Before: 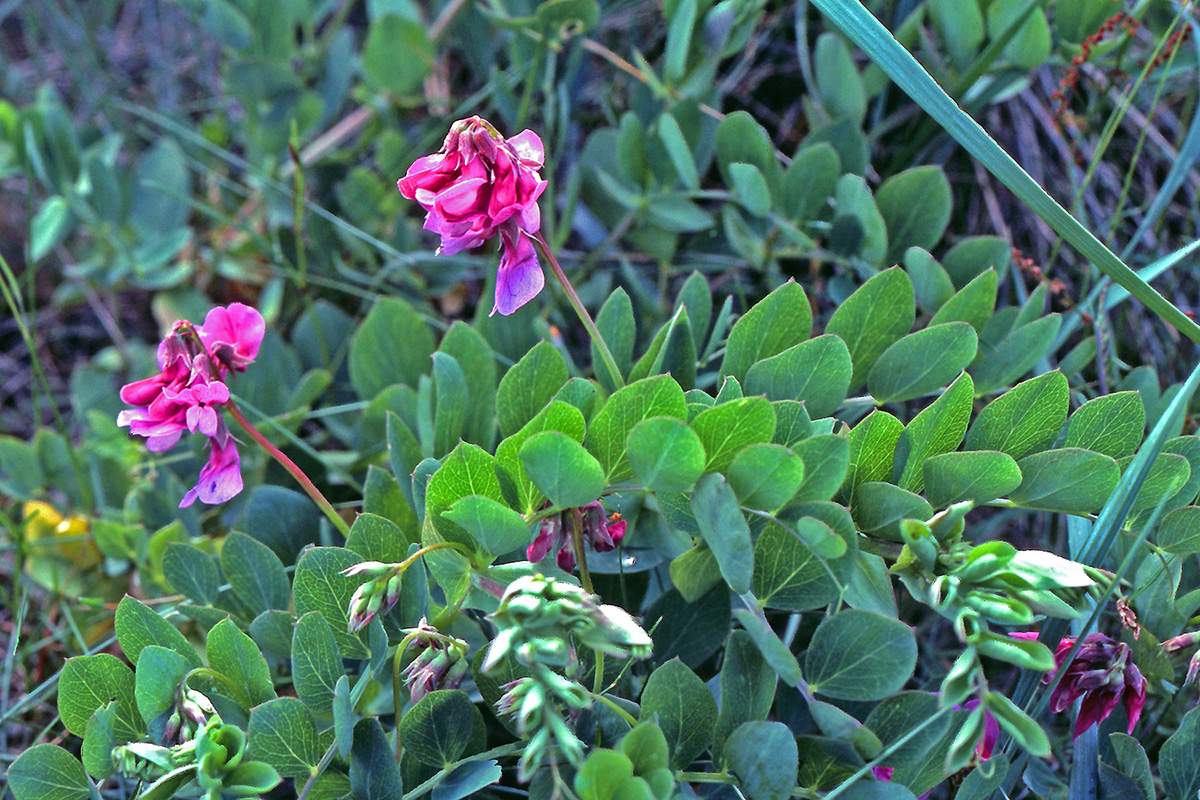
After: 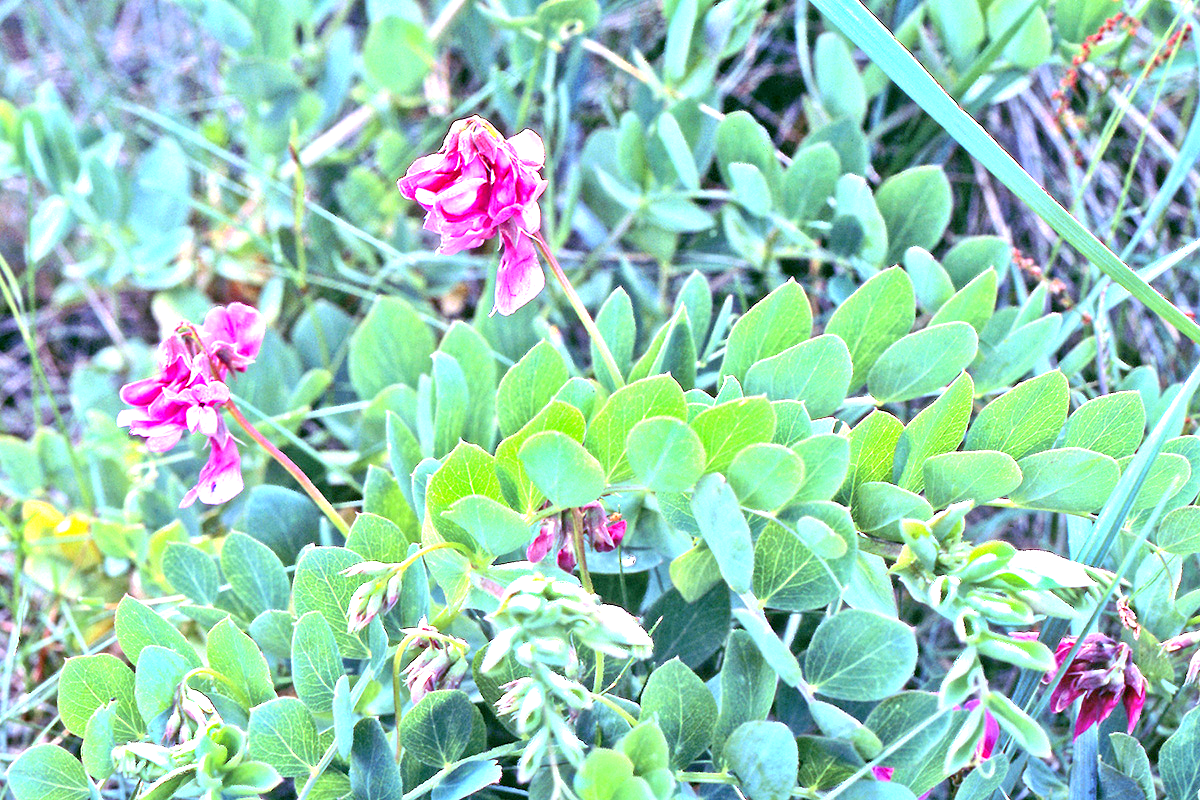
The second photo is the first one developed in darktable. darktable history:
exposure: black level correction 0.001, exposure 1.645 EV, compensate exposure bias true, compensate highlight preservation false
